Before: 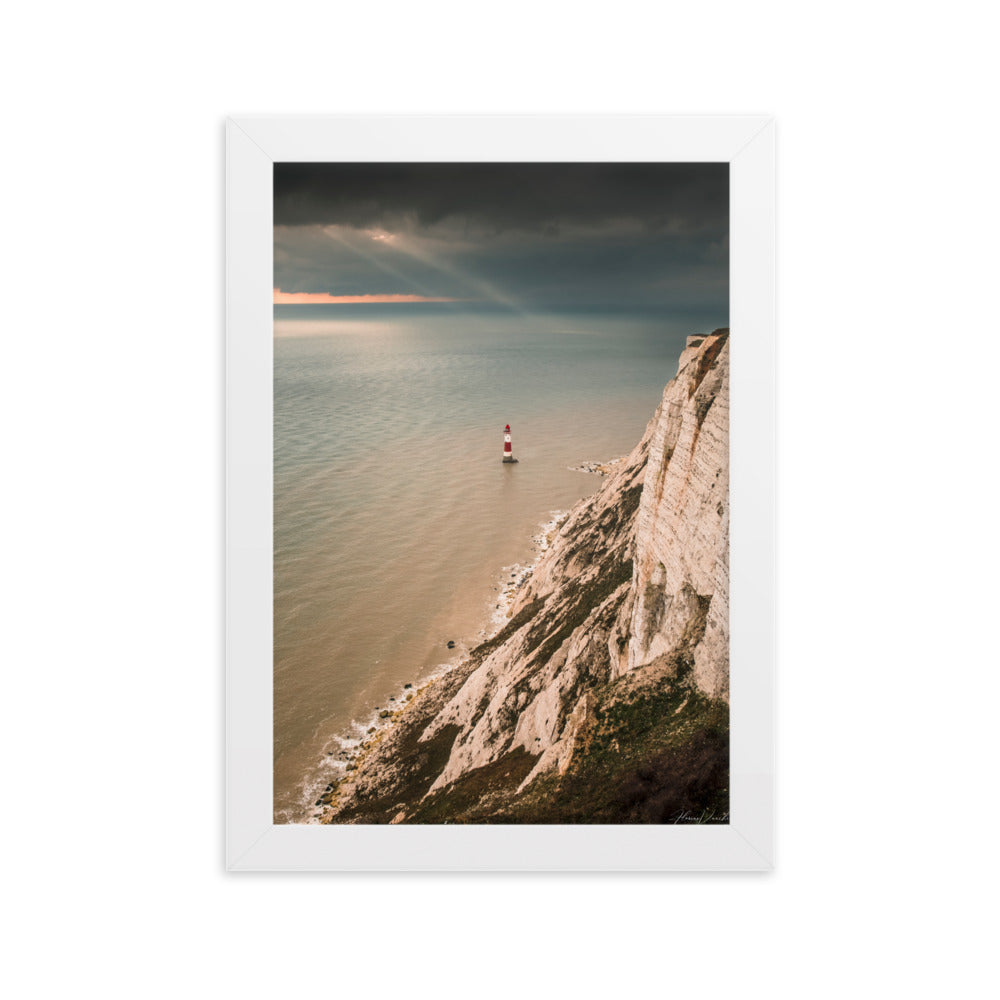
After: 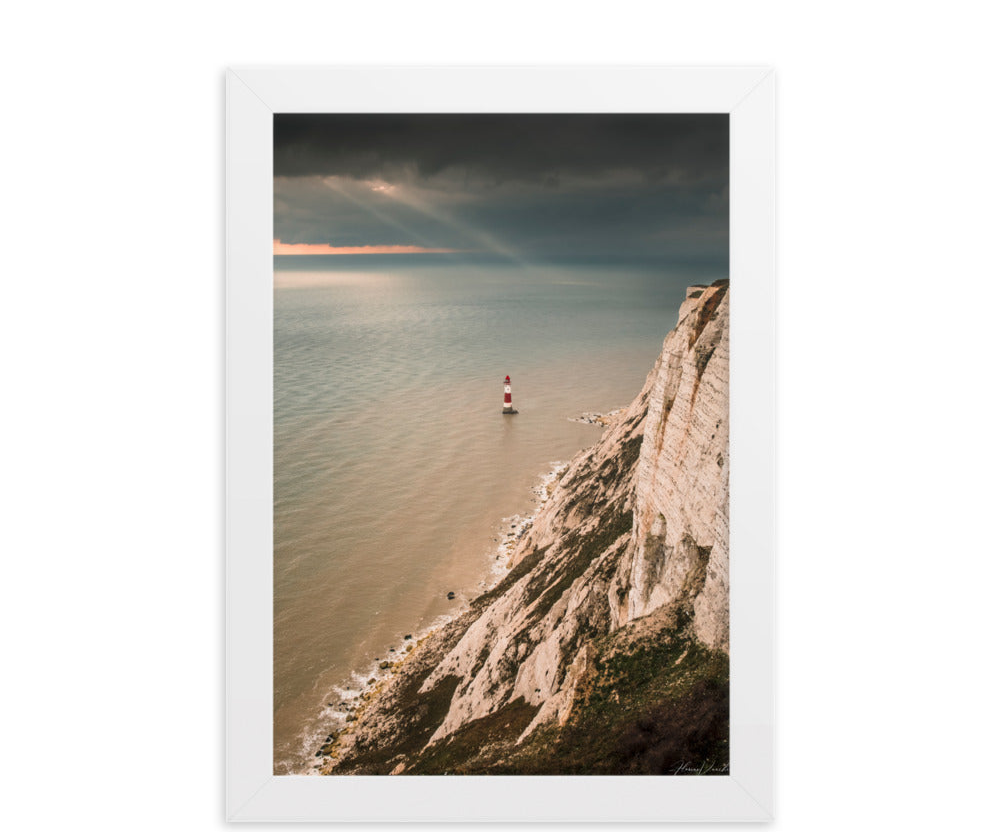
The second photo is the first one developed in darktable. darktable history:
crop: top 4.911%, bottom 11.857%
